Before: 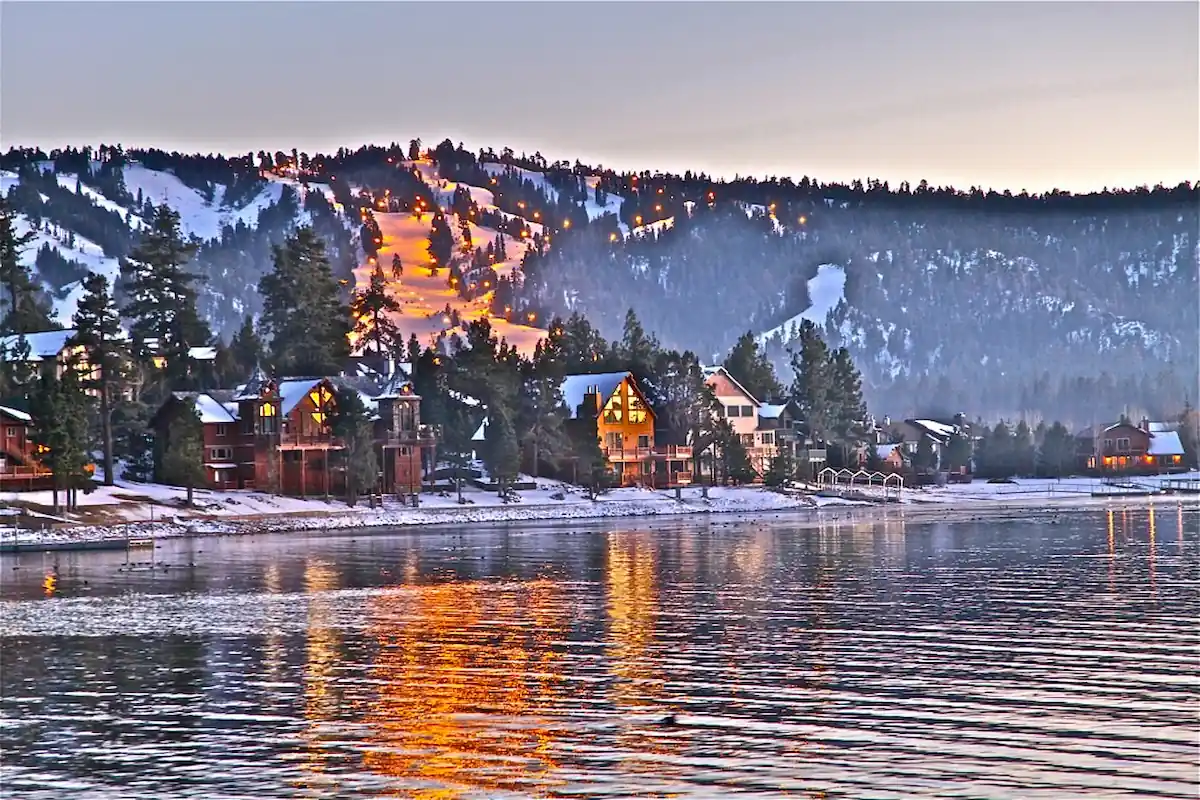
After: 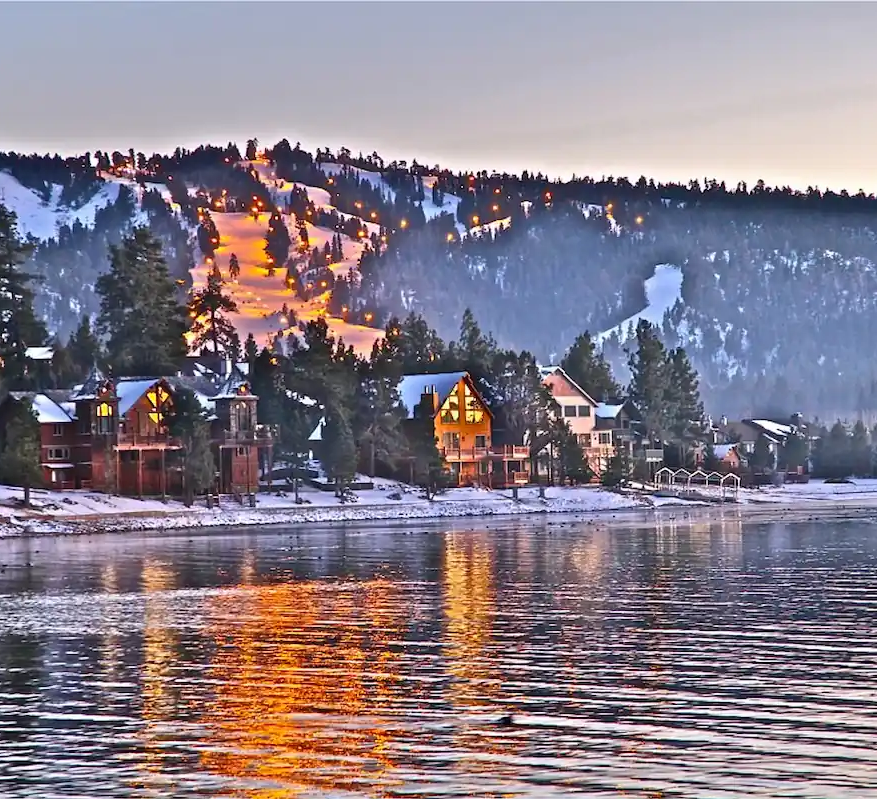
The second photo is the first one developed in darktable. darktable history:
crop: left 13.653%, right 13.228%
